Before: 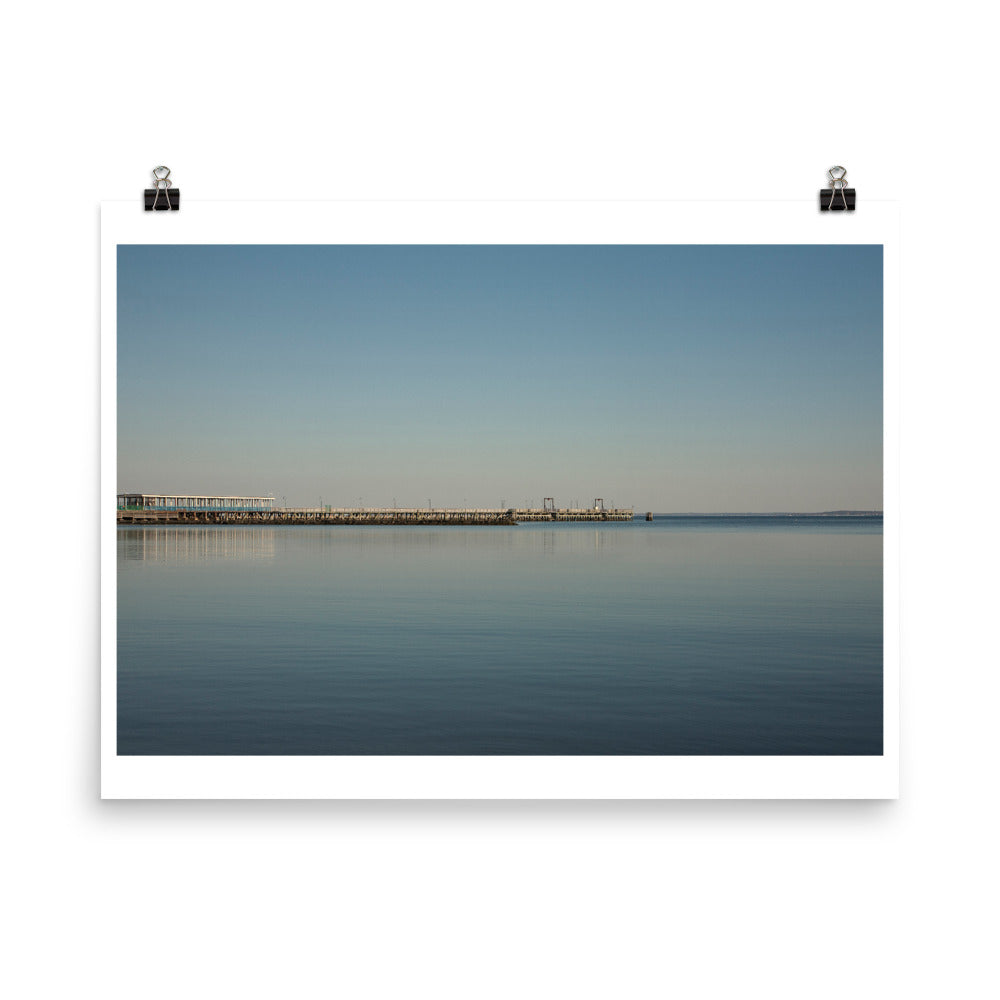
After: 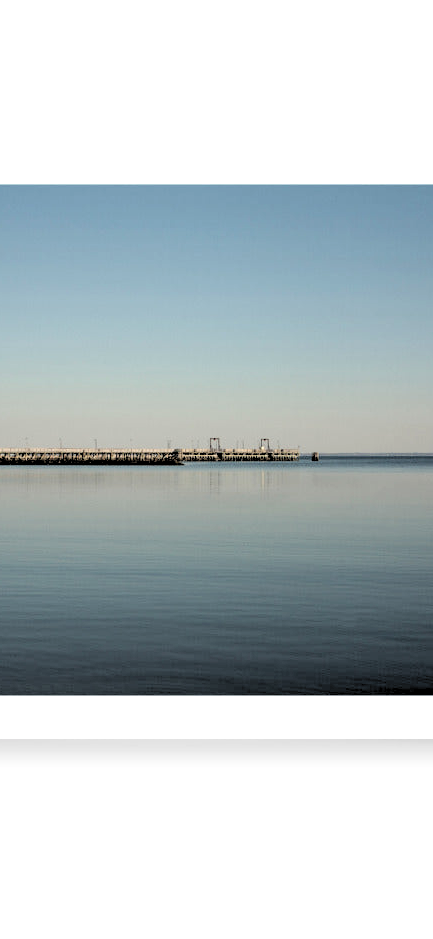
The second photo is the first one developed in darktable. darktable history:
crop: left 33.452%, top 6.025%, right 23.155%
rgb levels: levels [[0.034, 0.472, 0.904], [0, 0.5, 1], [0, 0.5, 1]]
contrast brightness saturation: contrast 0.14, brightness 0.21
shadows and highlights: shadows 30.86, highlights 0, soften with gaussian
